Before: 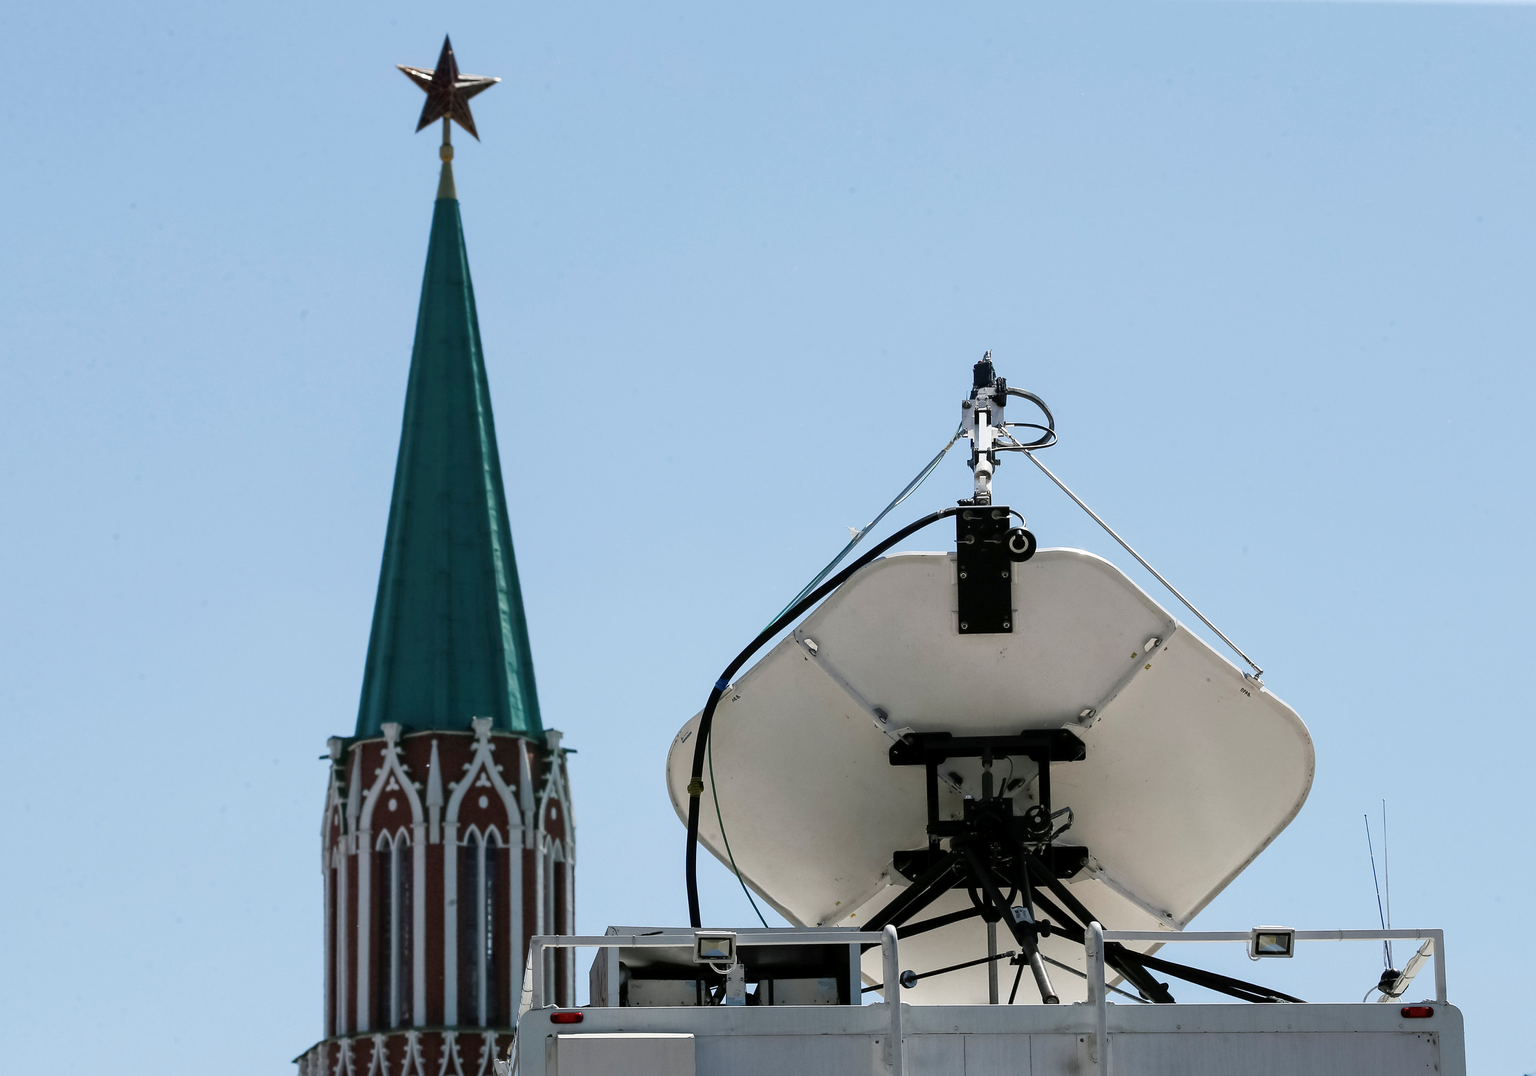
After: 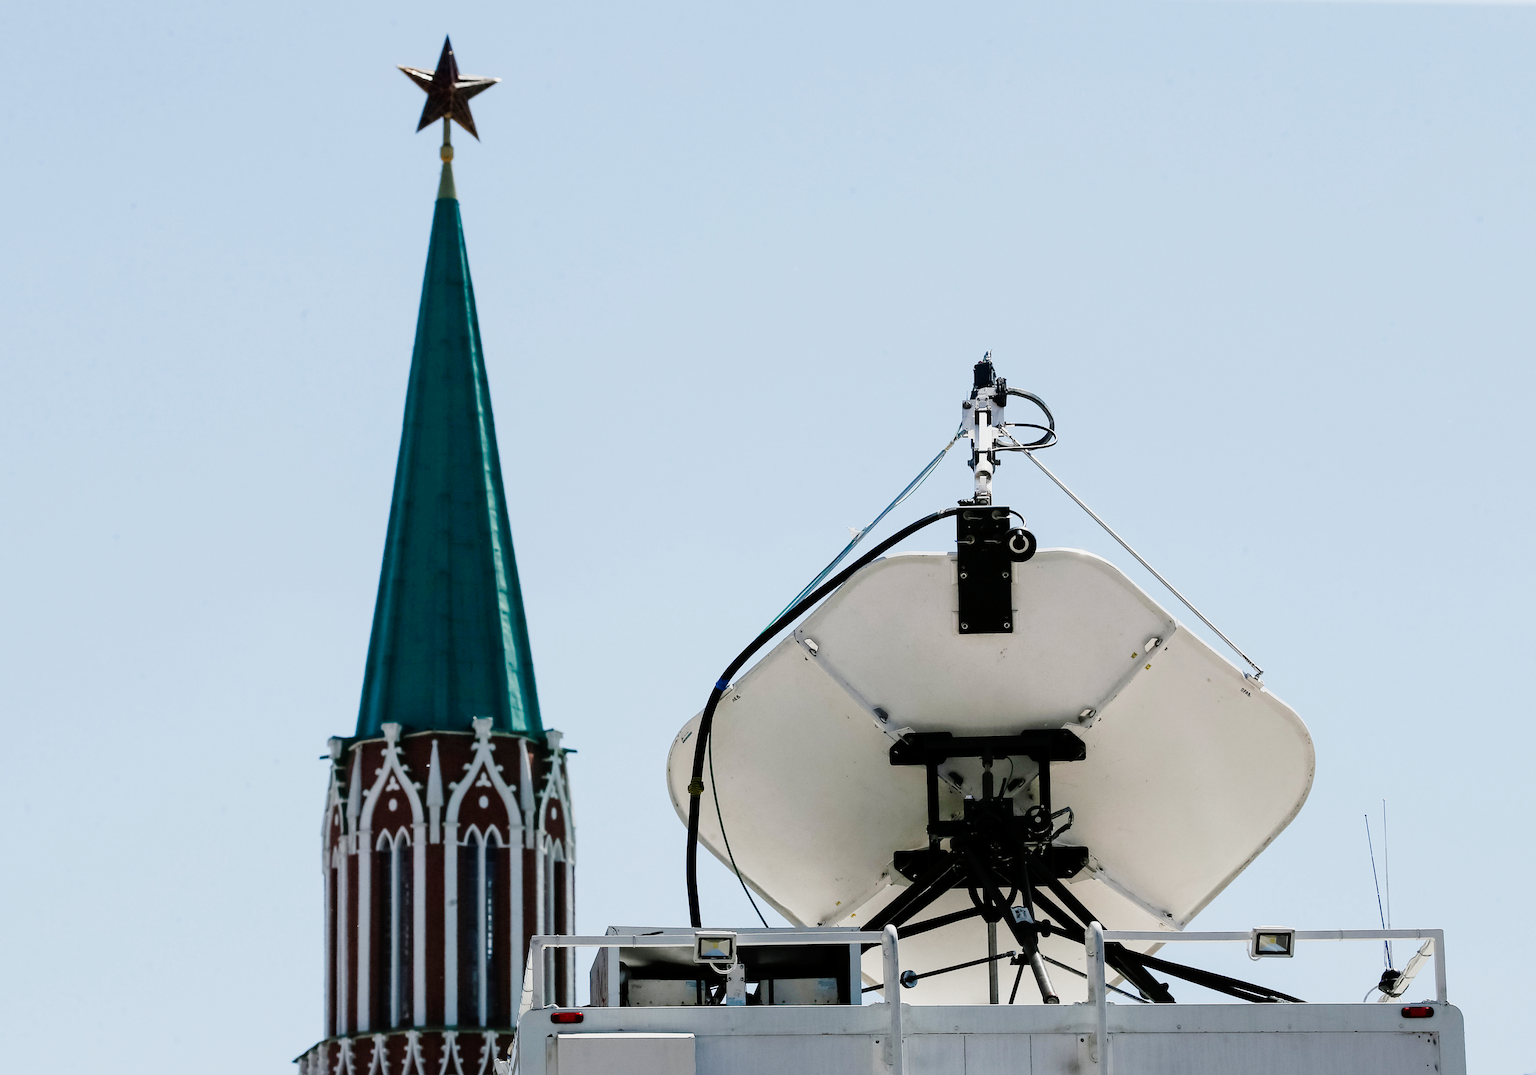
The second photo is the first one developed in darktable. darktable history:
tone curve: curves: ch0 [(0, 0) (0.11, 0.061) (0.256, 0.259) (0.398, 0.494) (0.498, 0.611) (0.65, 0.757) (0.835, 0.883) (1, 0.961)]; ch1 [(0, 0) (0.346, 0.307) (0.408, 0.369) (0.453, 0.457) (0.482, 0.479) (0.502, 0.498) (0.521, 0.51) (0.553, 0.554) (0.618, 0.65) (0.693, 0.727) (1, 1)]; ch2 [(0, 0) (0.366, 0.337) (0.434, 0.46) (0.485, 0.494) (0.5, 0.494) (0.511, 0.508) (0.537, 0.55) (0.579, 0.599) (0.621, 0.693) (1, 1)], preserve colors none
sharpen: radius 2.909, amount 0.867, threshold 47.415
